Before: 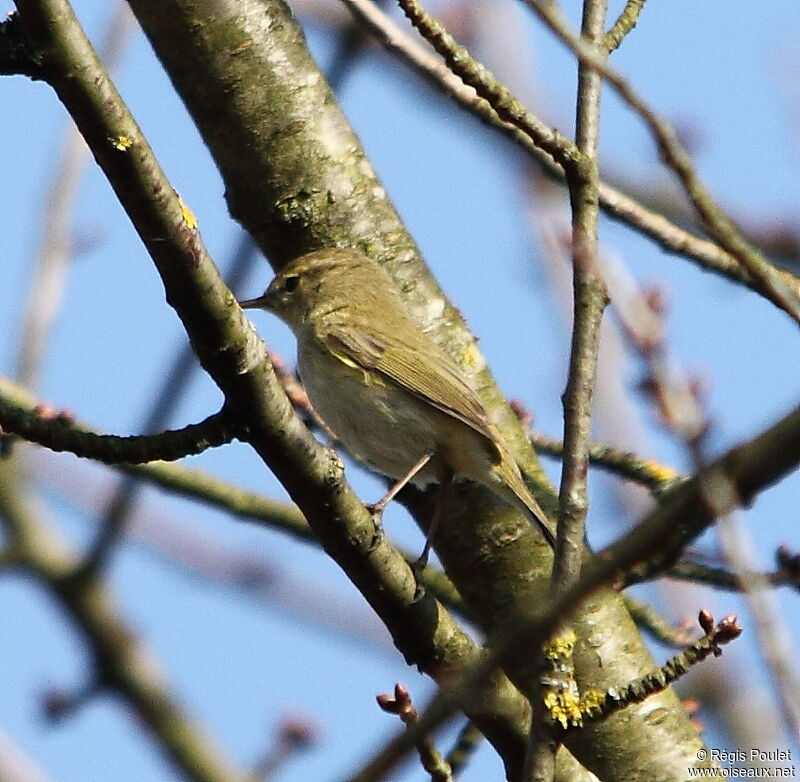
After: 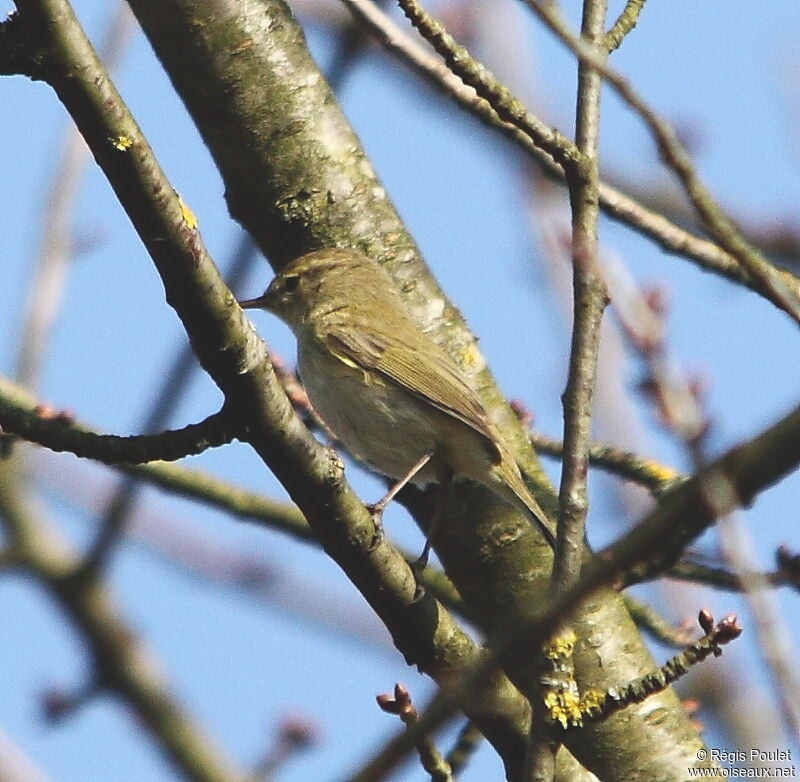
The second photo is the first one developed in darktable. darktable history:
exposure: black level correction -0.016, compensate highlight preservation false
